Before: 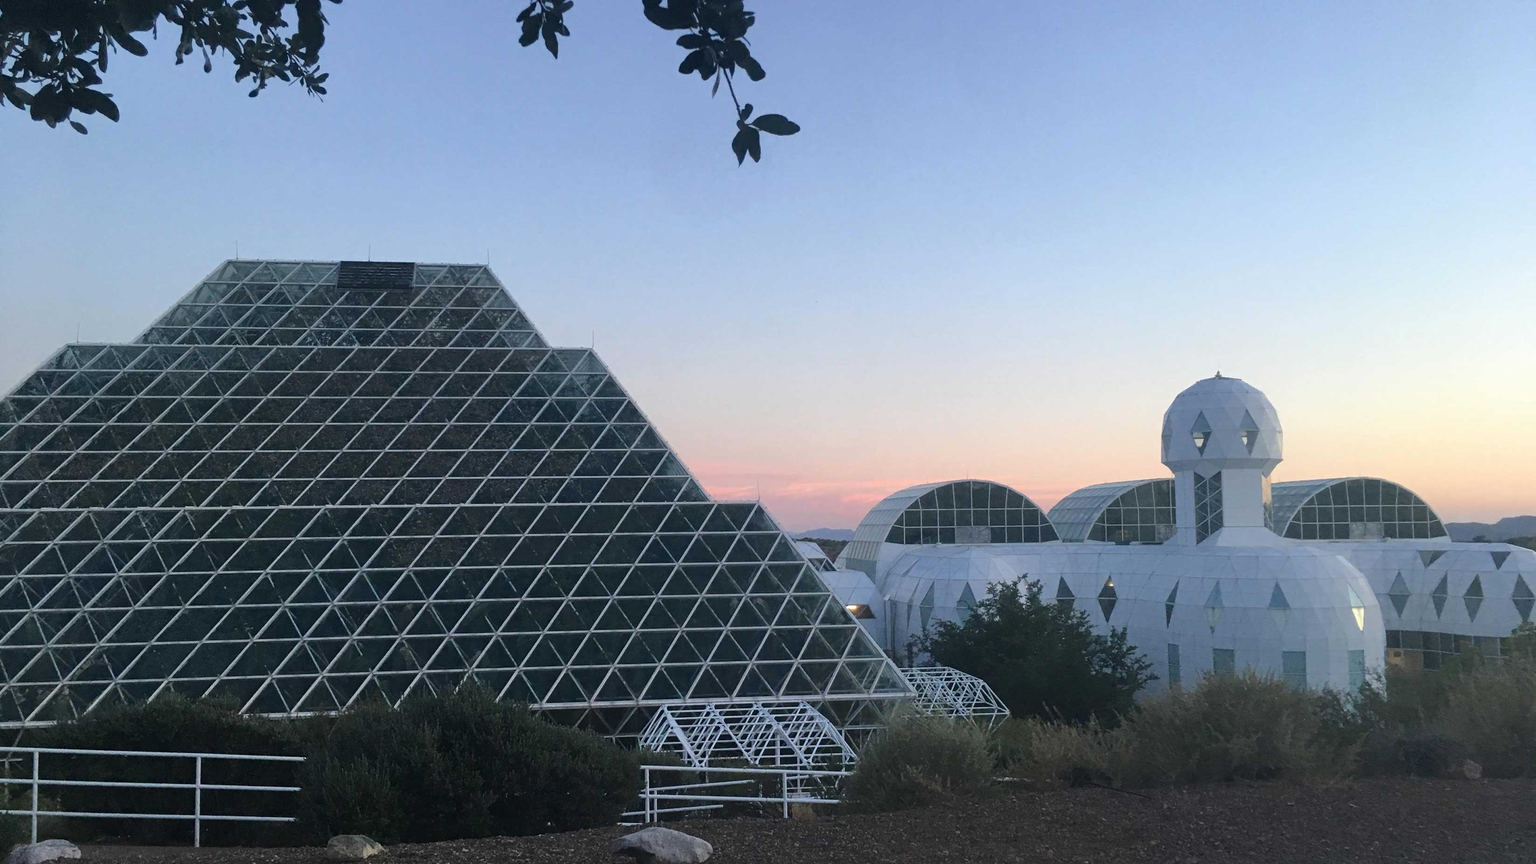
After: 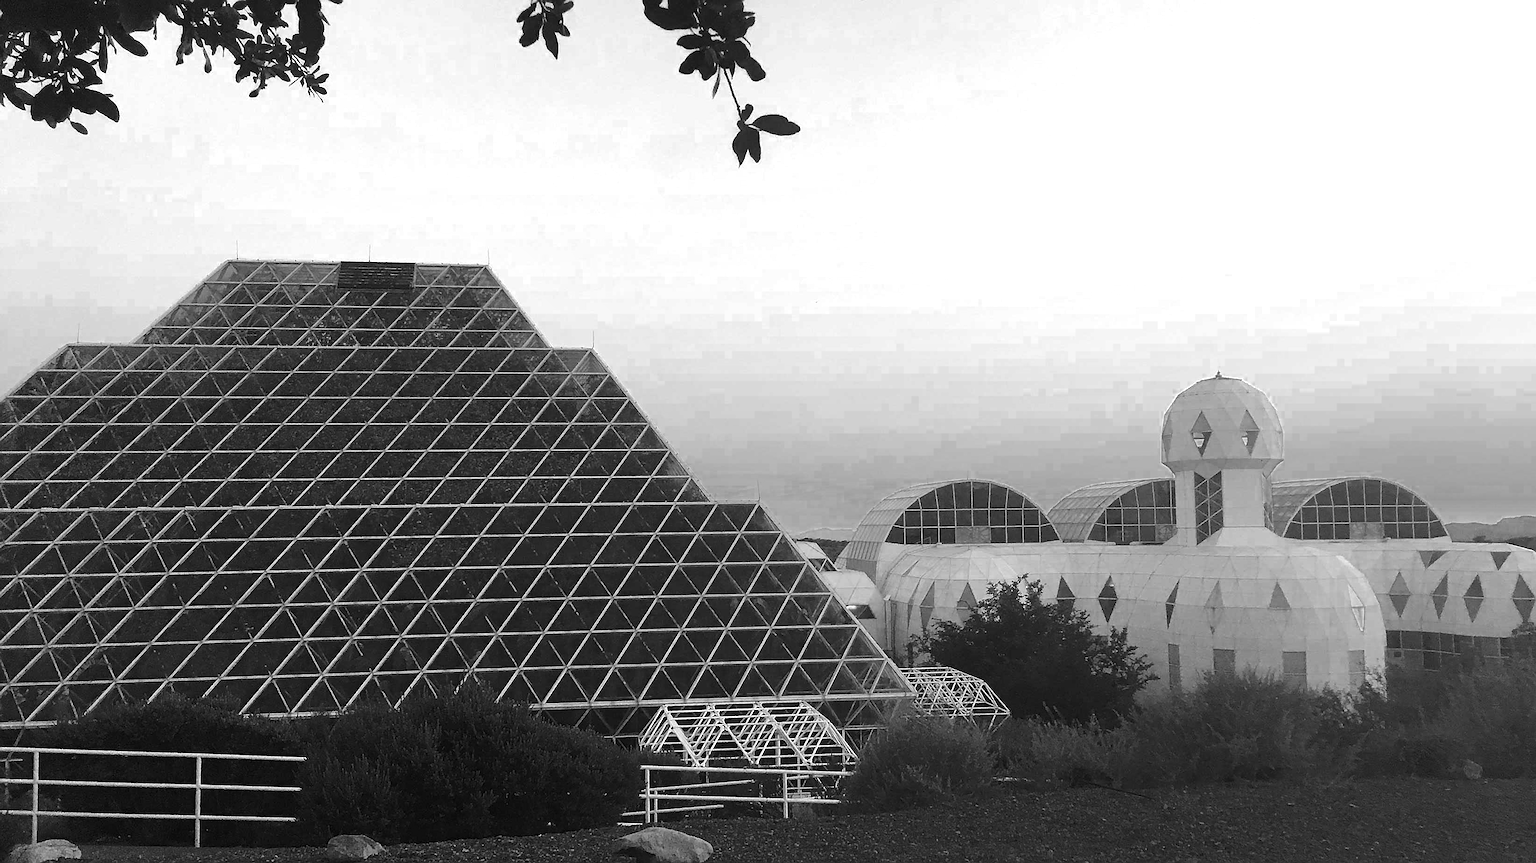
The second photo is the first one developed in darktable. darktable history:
tone equalizer: on, module defaults
color balance rgb: shadows lift › luminance -9.504%, linear chroma grading › mid-tones 7.39%, perceptual saturation grading › global saturation -27.453%, global vibrance 9.227%
sharpen: radius 1.416, amount 1.241, threshold 0.676
color zones: curves: ch0 [(0.287, 0.048) (0.493, 0.484) (0.737, 0.816)]; ch1 [(0, 0) (0.143, 0) (0.286, 0) (0.429, 0) (0.571, 0) (0.714, 0) (0.857, 0)], mix 23.6%
